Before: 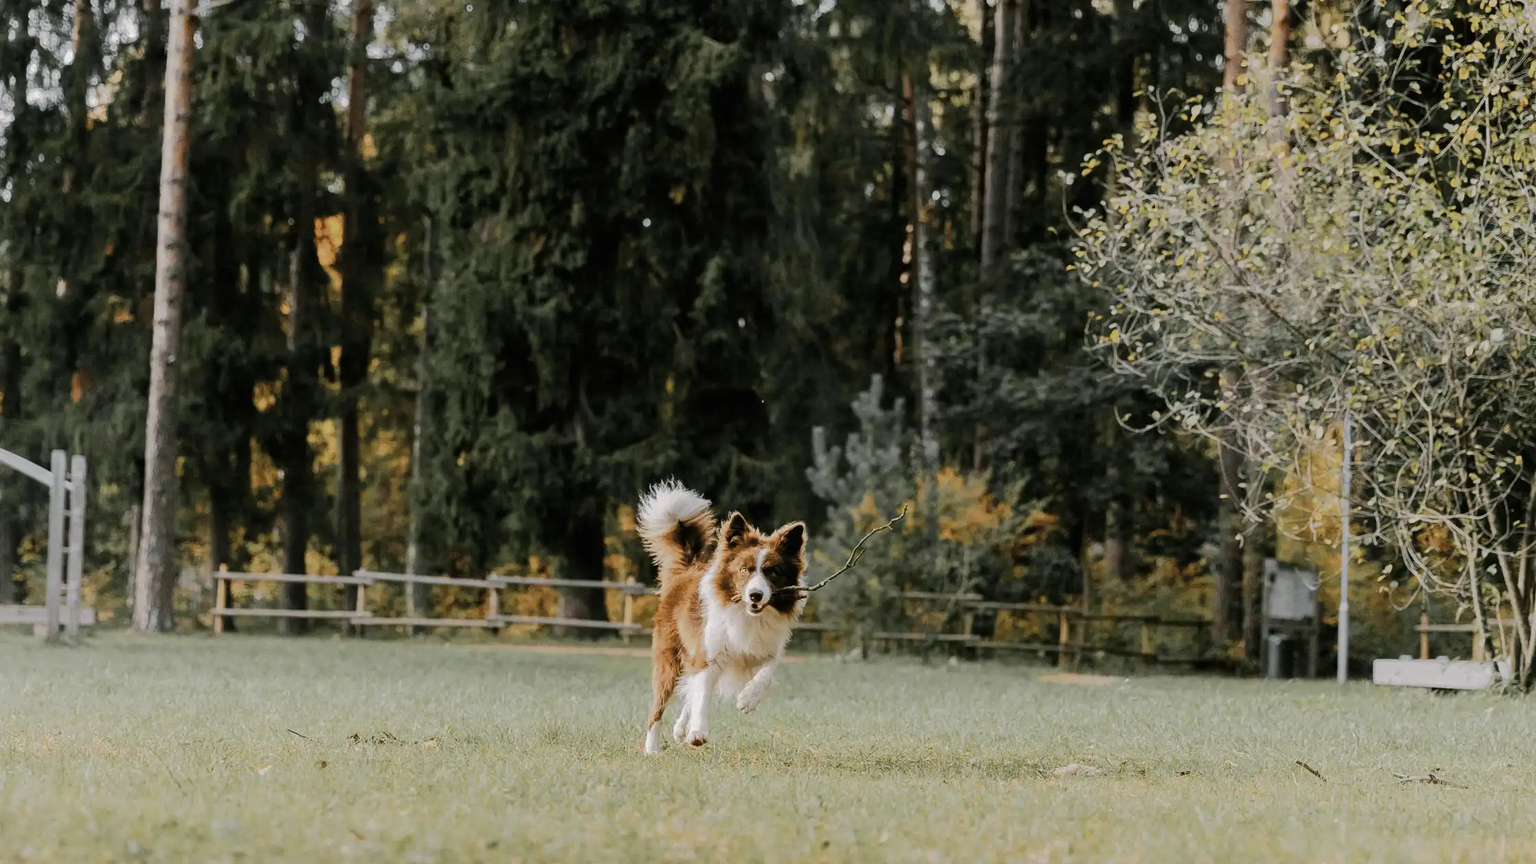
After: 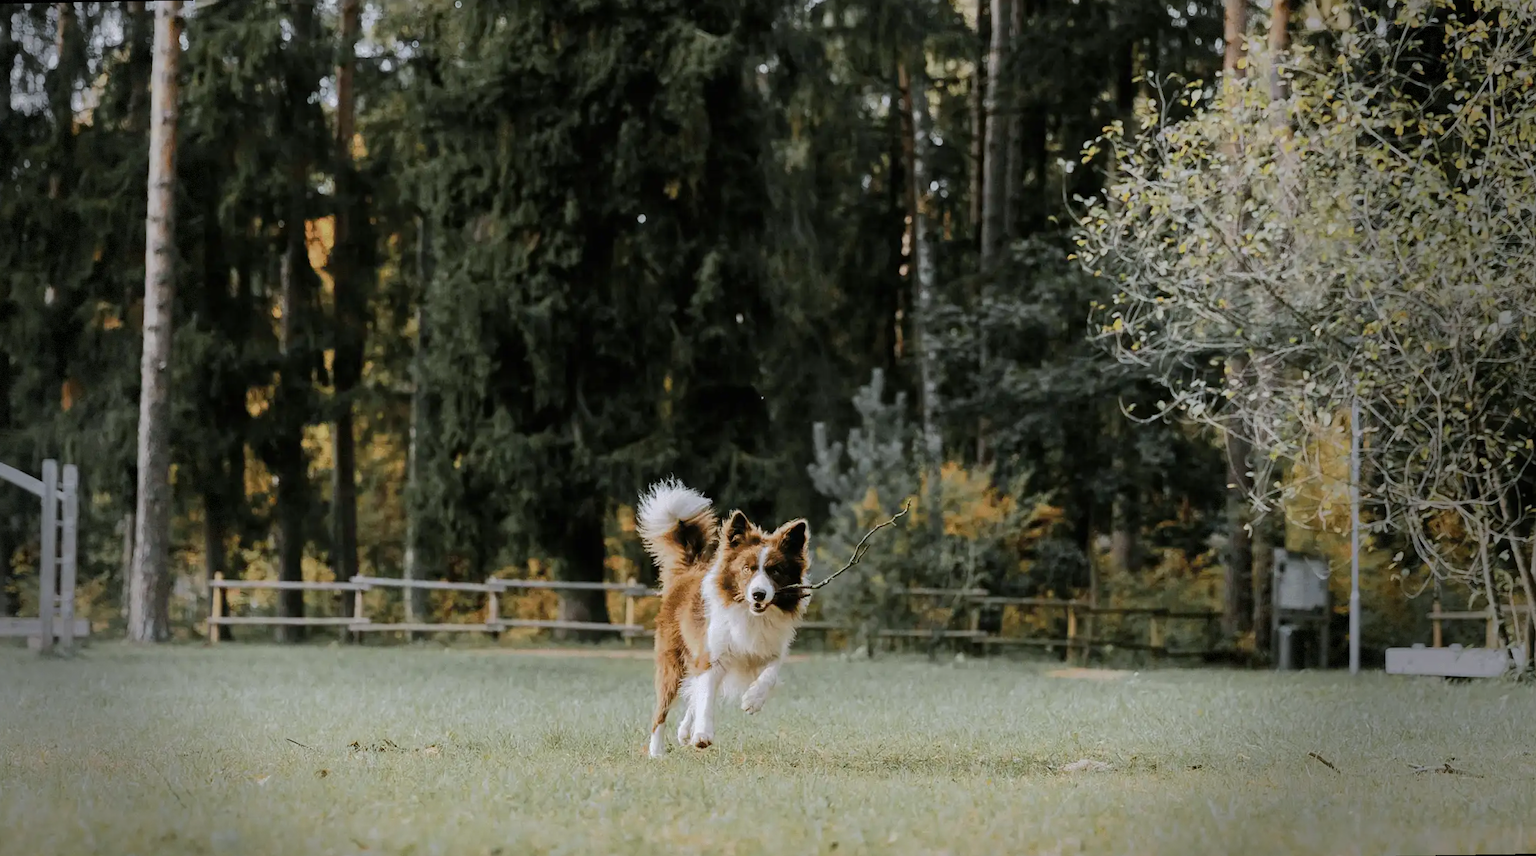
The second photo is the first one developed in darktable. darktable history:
white balance: red 0.974, blue 1.044
rotate and perspective: rotation -1°, crop left 0.011, crop right 0.989, crop top 0.025, crop bottom 0.975
vignetting: fall-off start 68.33%, fall-off radius 30%, saturation 0.042, center (-0.066, -0.311), width/height ratio 0.992, shape 0.85, dithering 8-bit output
